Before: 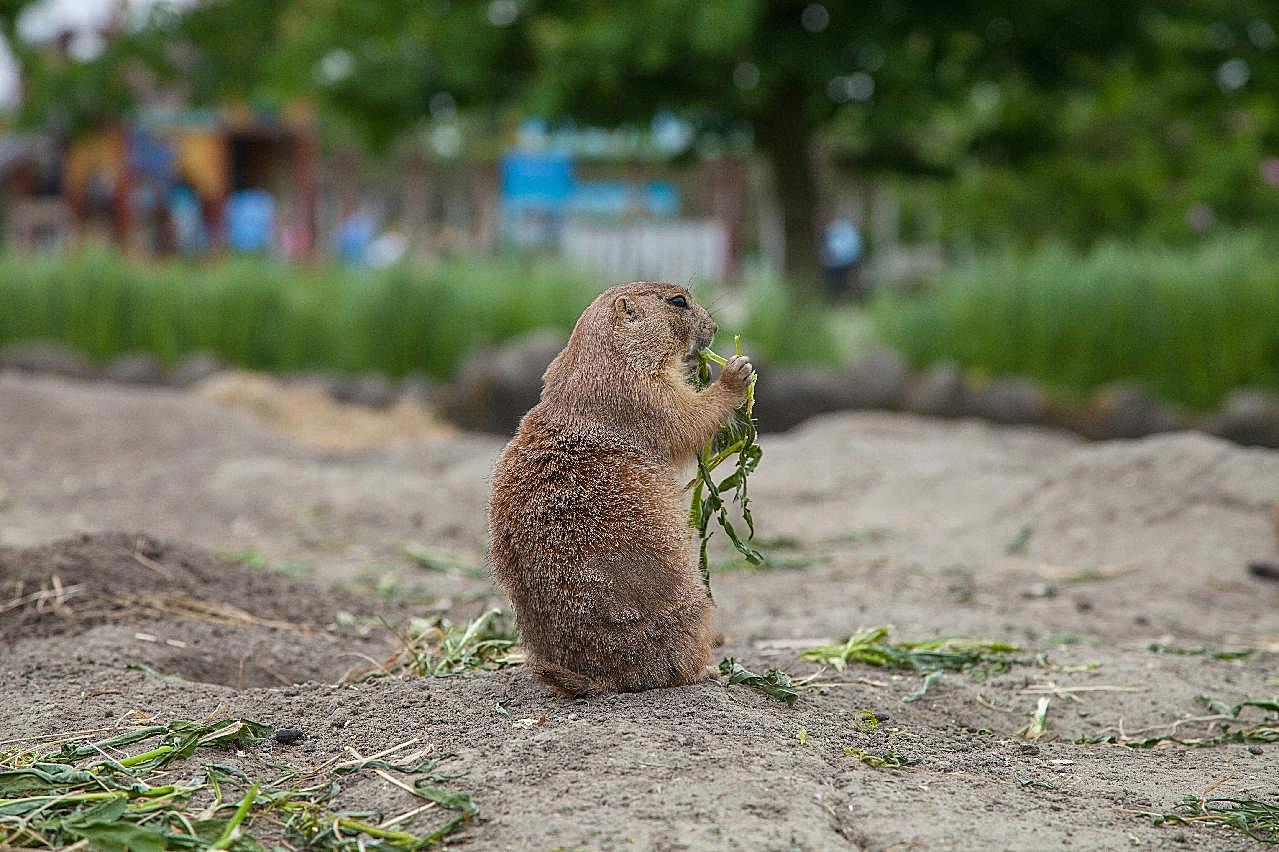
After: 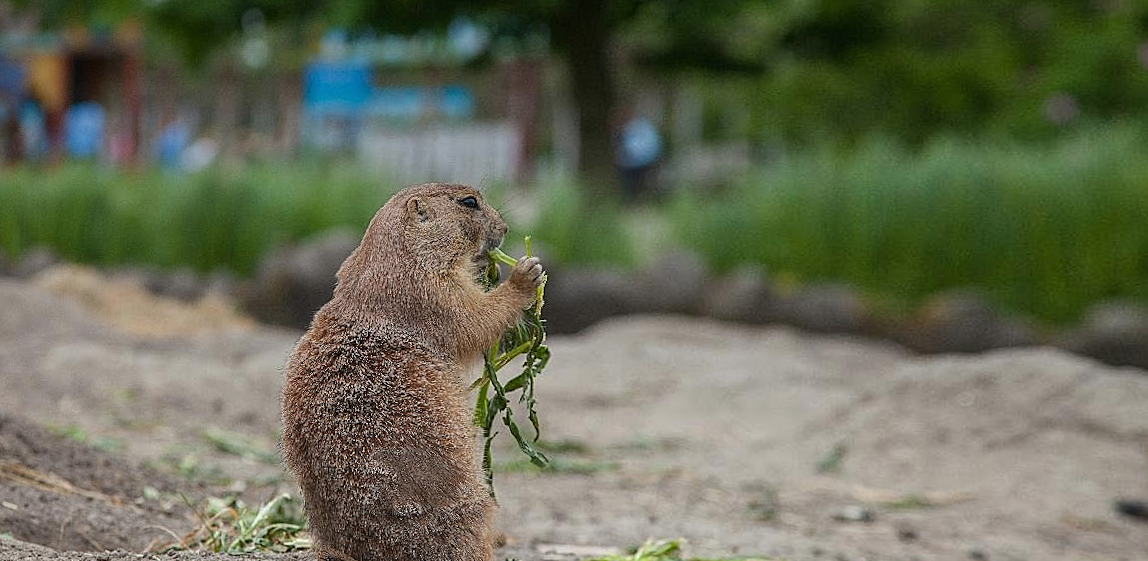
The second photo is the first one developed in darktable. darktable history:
graduated density: on, module defaults
crop: left 8.155%, top 6.611%, bottom 15.385%
rotate and perspective: rotation 1.69°, lens shift (vertical) -0.023, lens shift (horizontal) -0.291, crop left 0.025, crop right 0.988, crop top 0.092, crop bottom 0.842
